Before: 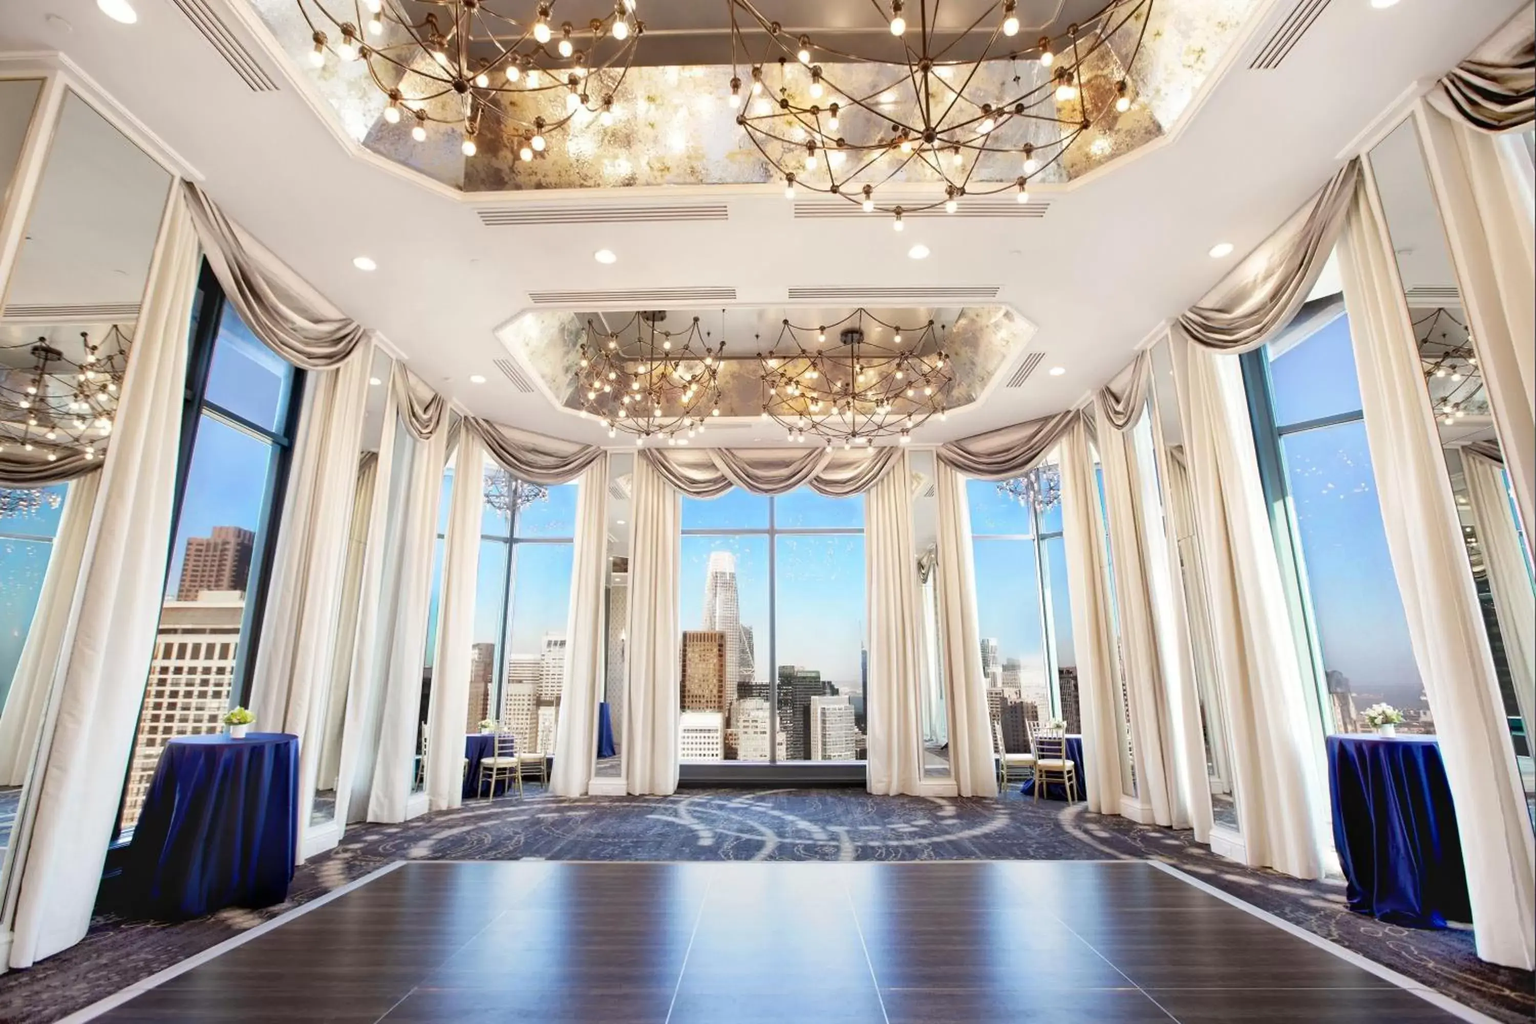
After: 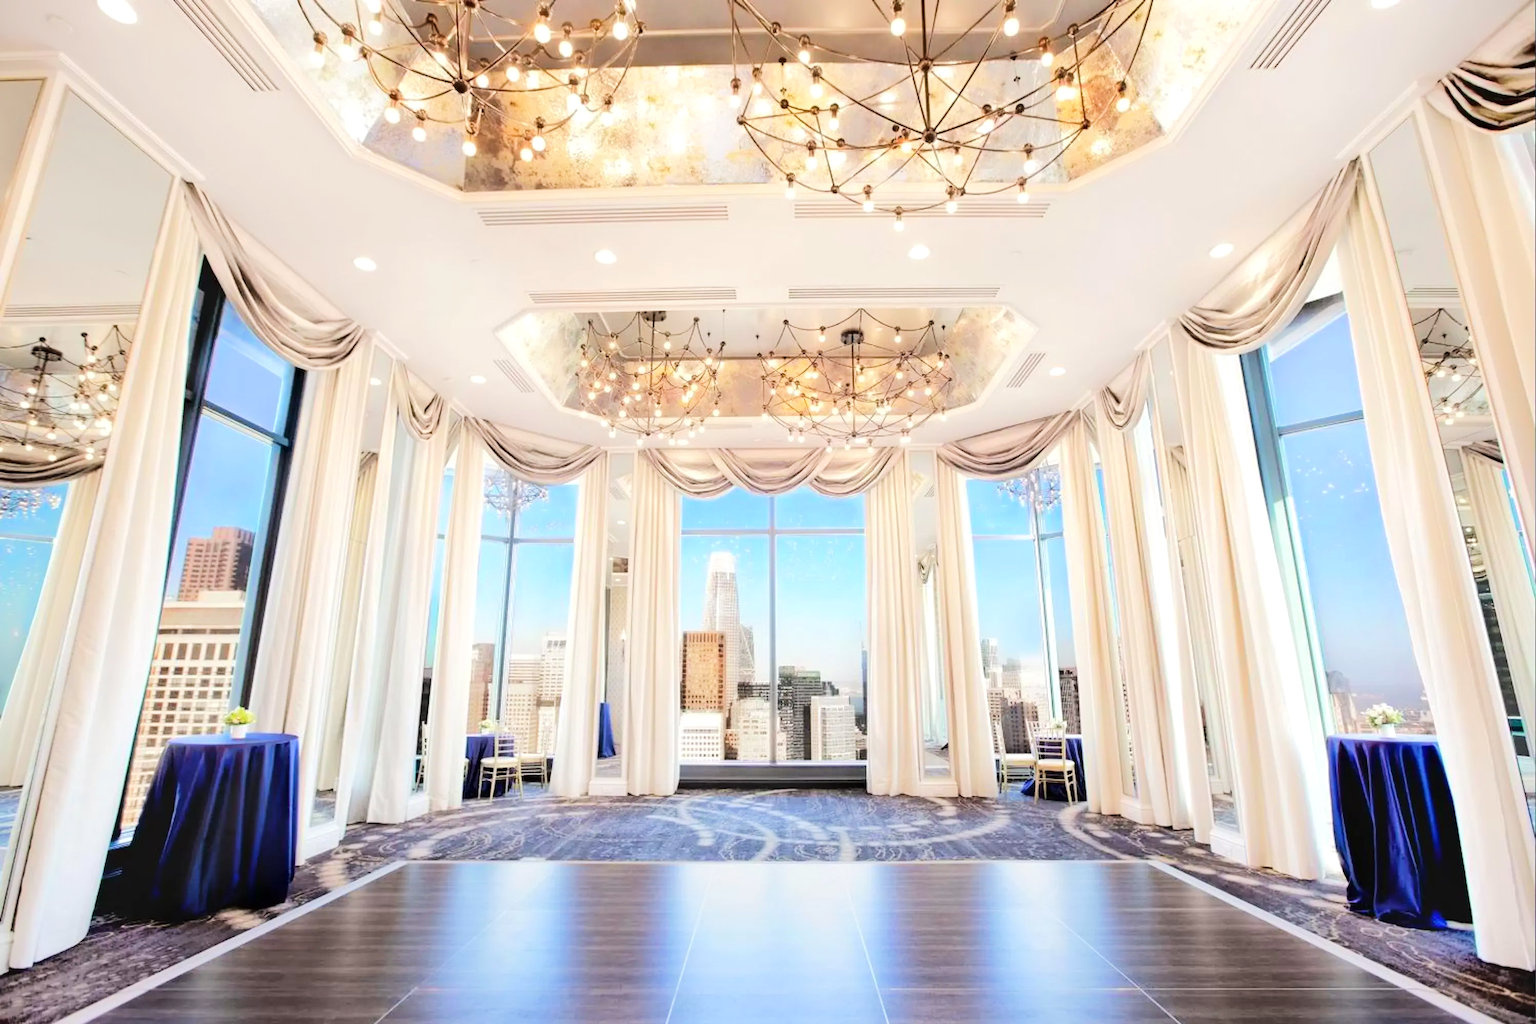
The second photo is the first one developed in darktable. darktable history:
tone equalizer: -7 EV 0.144 EV, -6 EV 0.593 EV, -5 EV 1.12 EV, -4 EV 1.33 EV, -3 EV 1.12 EV, -2 EV 0.6 EV, -1 EV 0.162 EV, edges refinement/feathering 500, mask exposure compensation -1.57 EV, preserve details no
